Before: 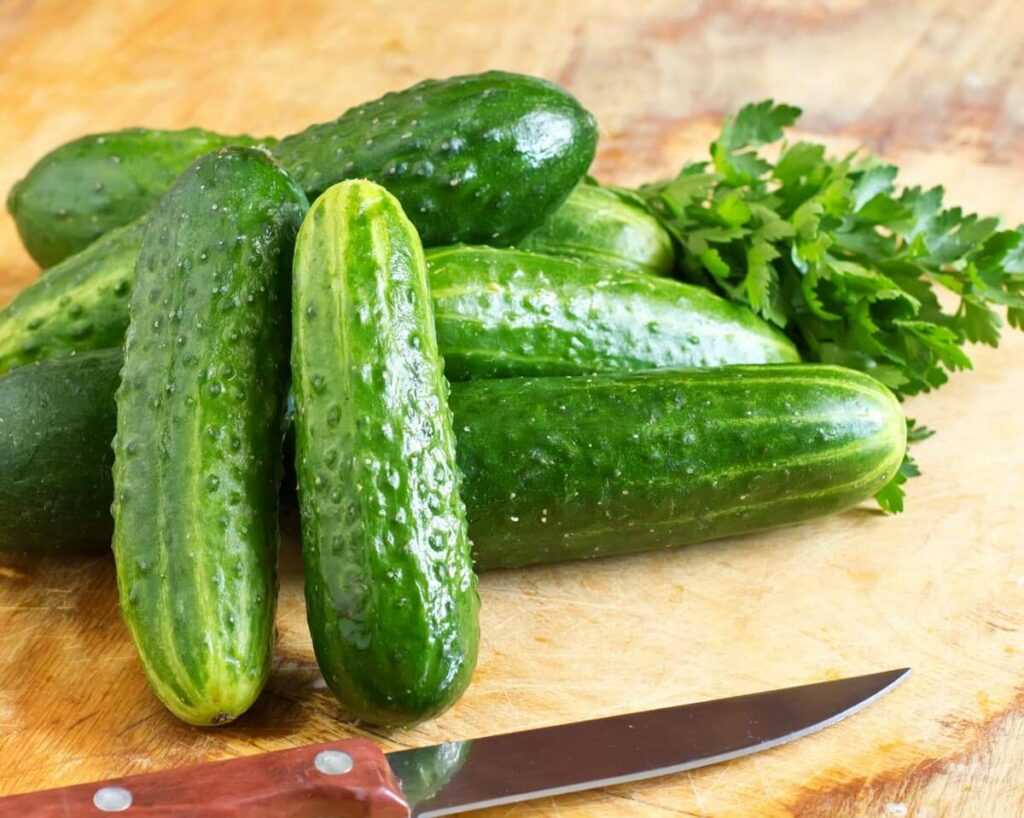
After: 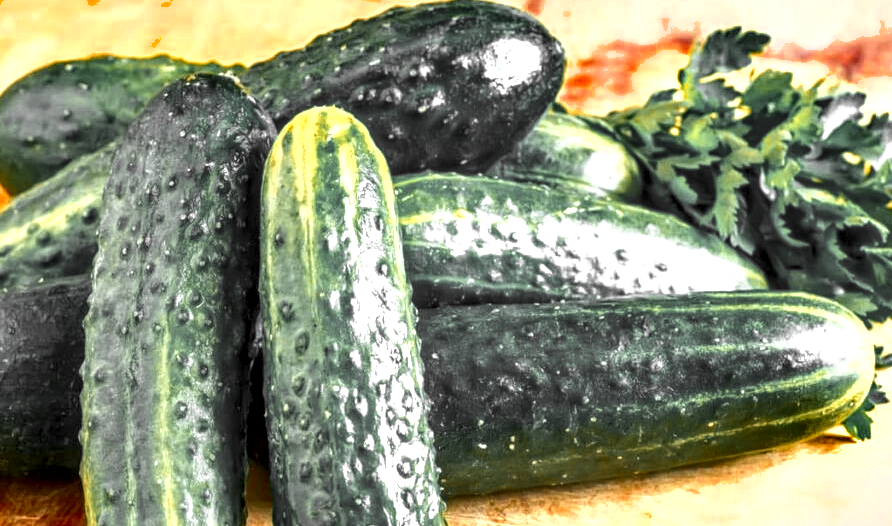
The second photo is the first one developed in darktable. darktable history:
color zones: curves: ch0 [(0, 0.363) (0.128, 0.373) (0.25, 0.5) (0.402, 0.407) (0.521, 0.525) (0.63, 0.559) (0.729, 0.662) (0.867, 0.471)]; ch1 [(0, 0.515) (0.136, 0.618) (0.25, 0.5) (0.378, 0) (0.516, 0) (0.622, 0.593) (0.737, 0.819) (0.87, 0.593)]; ch2 [(0, 0.529) (0.128, 0.471) (0.282, 0.451) (0.386, 0.662) (0.516, 0.525) (0.633, 0.554) (0.75, 0.62) (0.875, 0.441)]
exposure: exposure 0.669 EV, compensate exposure bias true, compensate highlight preservation false
crop: left 3.159%, top 8.989%, right 9.667%, bottom 26.667%
shadows and highlights: shadows 12.95, white point adjustment 1.18, soften with gaussian
local contrast: highlights 3%, shadows 4%, detail 182%
color correction: highlights b* -0.043, saturation 1.3
color balance rgb: shadows lift › luminance -21.293%, shadows lift › chroma 6.501%, shadows lift › hue 267.21°, highlights gain › luminance 6.849%, highlights gain › chroma 0.884%, highlights gain › hue 48.91°, linear chroma grading › shadows -2.476%, linear chroma grading › highlights -14.716%, linear chroma grading › global chroma -9.866%, linear chroma grading › mid-tones -9.993%, perceptual saturation grading › global saturation 29.882%
